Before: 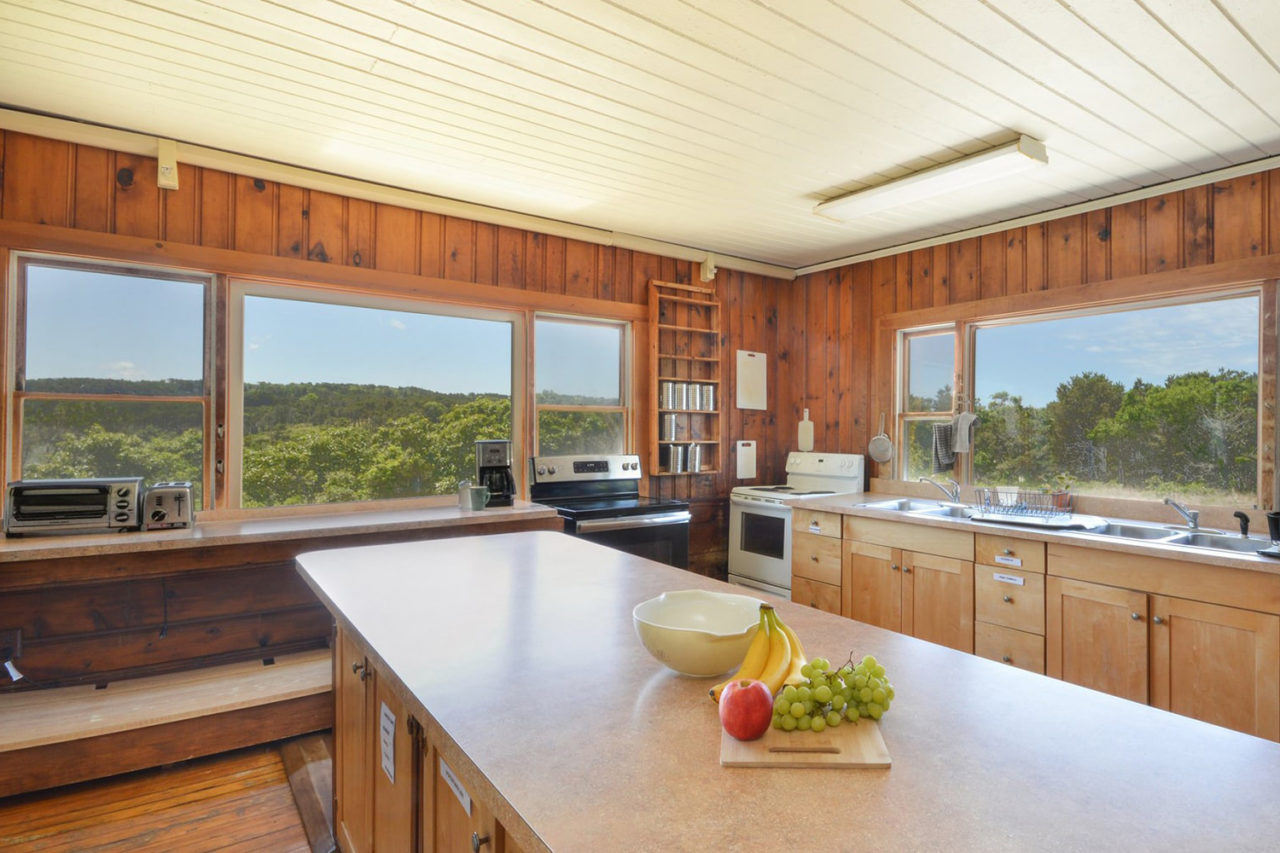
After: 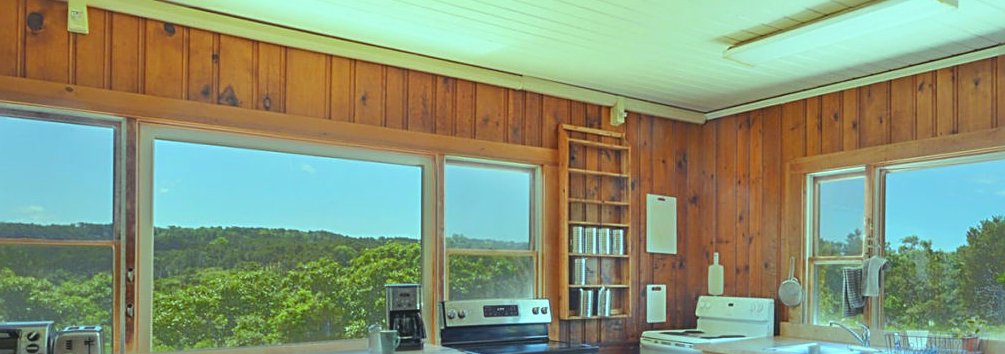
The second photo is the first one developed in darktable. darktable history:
contrast brightness saturation: contrast -0.19, saturation 0.19
sharpen: radius 2.531, amount 0.628
color balance: mode lift, gamma, gain (sRGB), lift [0.997, 0.979, 1.021, 1.011], gamma [1, 1.084, 0.916, 0.998], gain [1, 0.87, 1.13, 1.101], contrast 4.55%, contrast fulcrum 38.24%, output saturation 104.09%
crop: left 7.036%, top 18.398%, right 14.379%, bottom 40.043%
